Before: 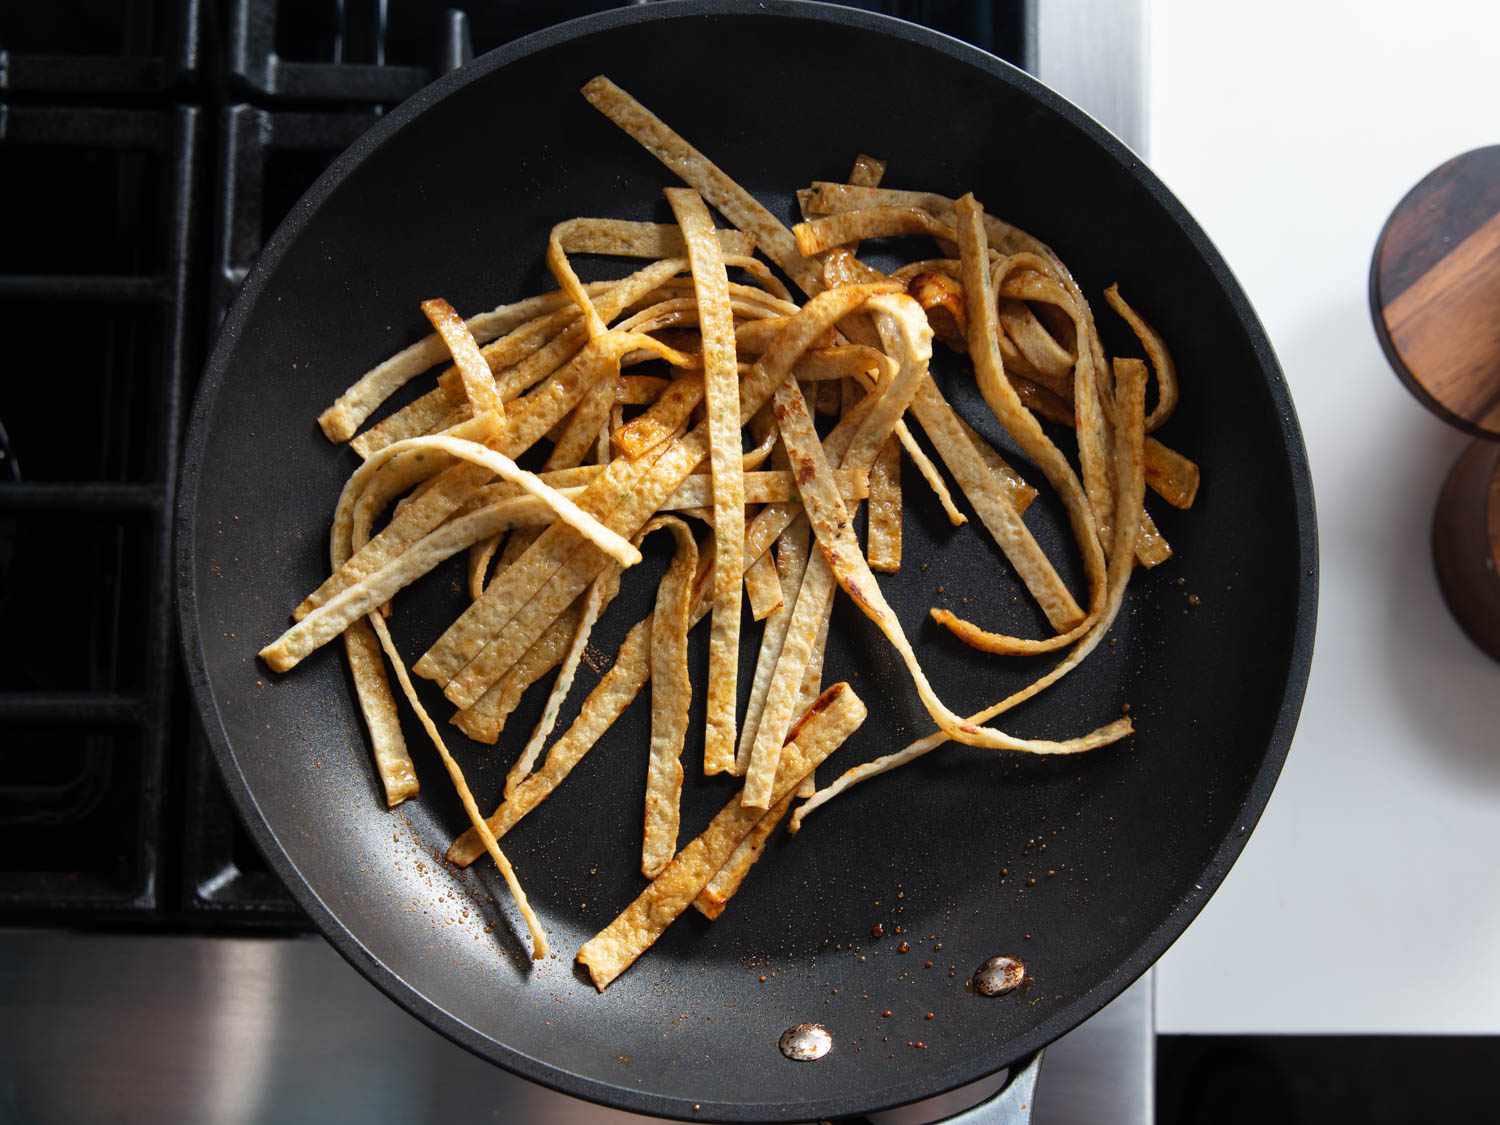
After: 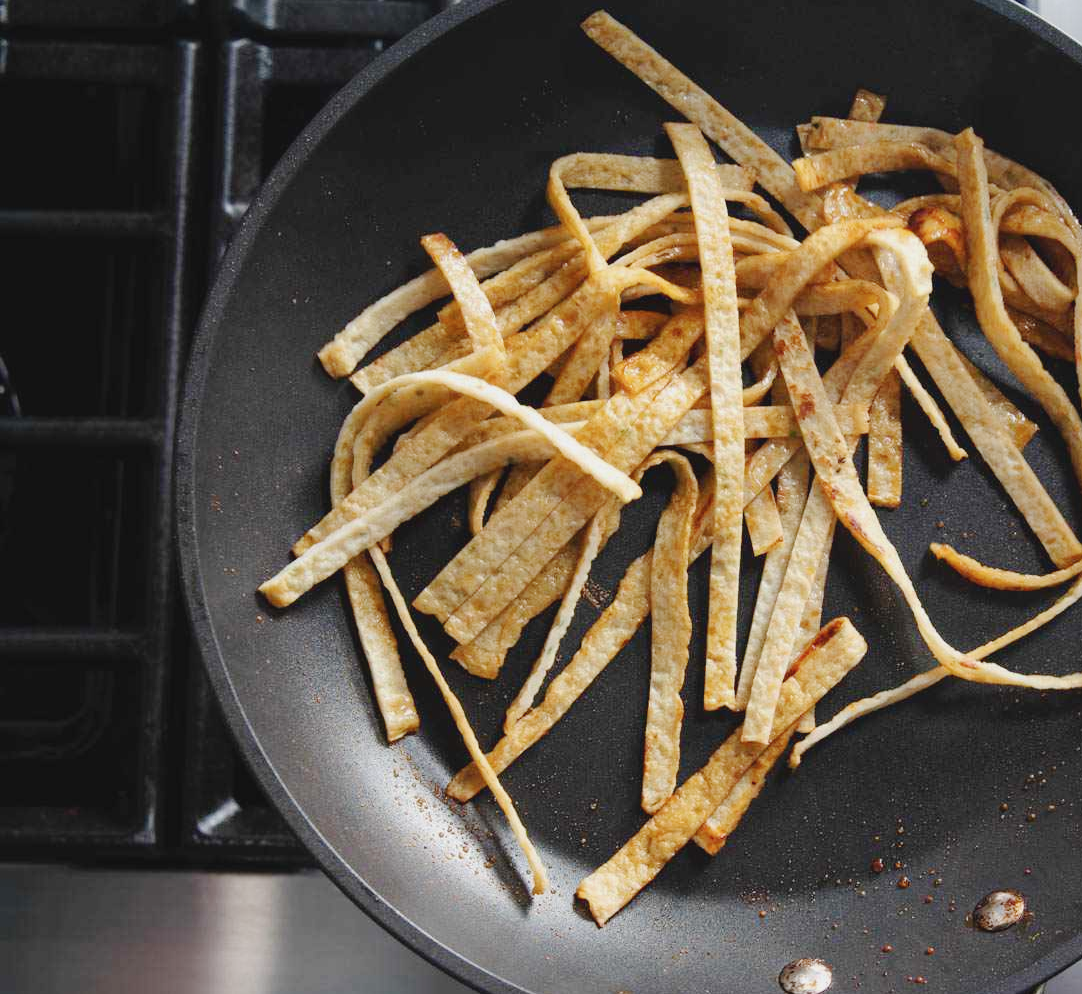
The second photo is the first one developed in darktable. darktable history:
contrast brightness saturation: contrast -0.102, saturation -0.086
base curve: curves: ch0 [(0, 0) (0.158, 0.273) (0.879, 0.895) (1, 1)], preserve colors none
crop: top 5.809%, right 27.844%, bottom 5.783%
